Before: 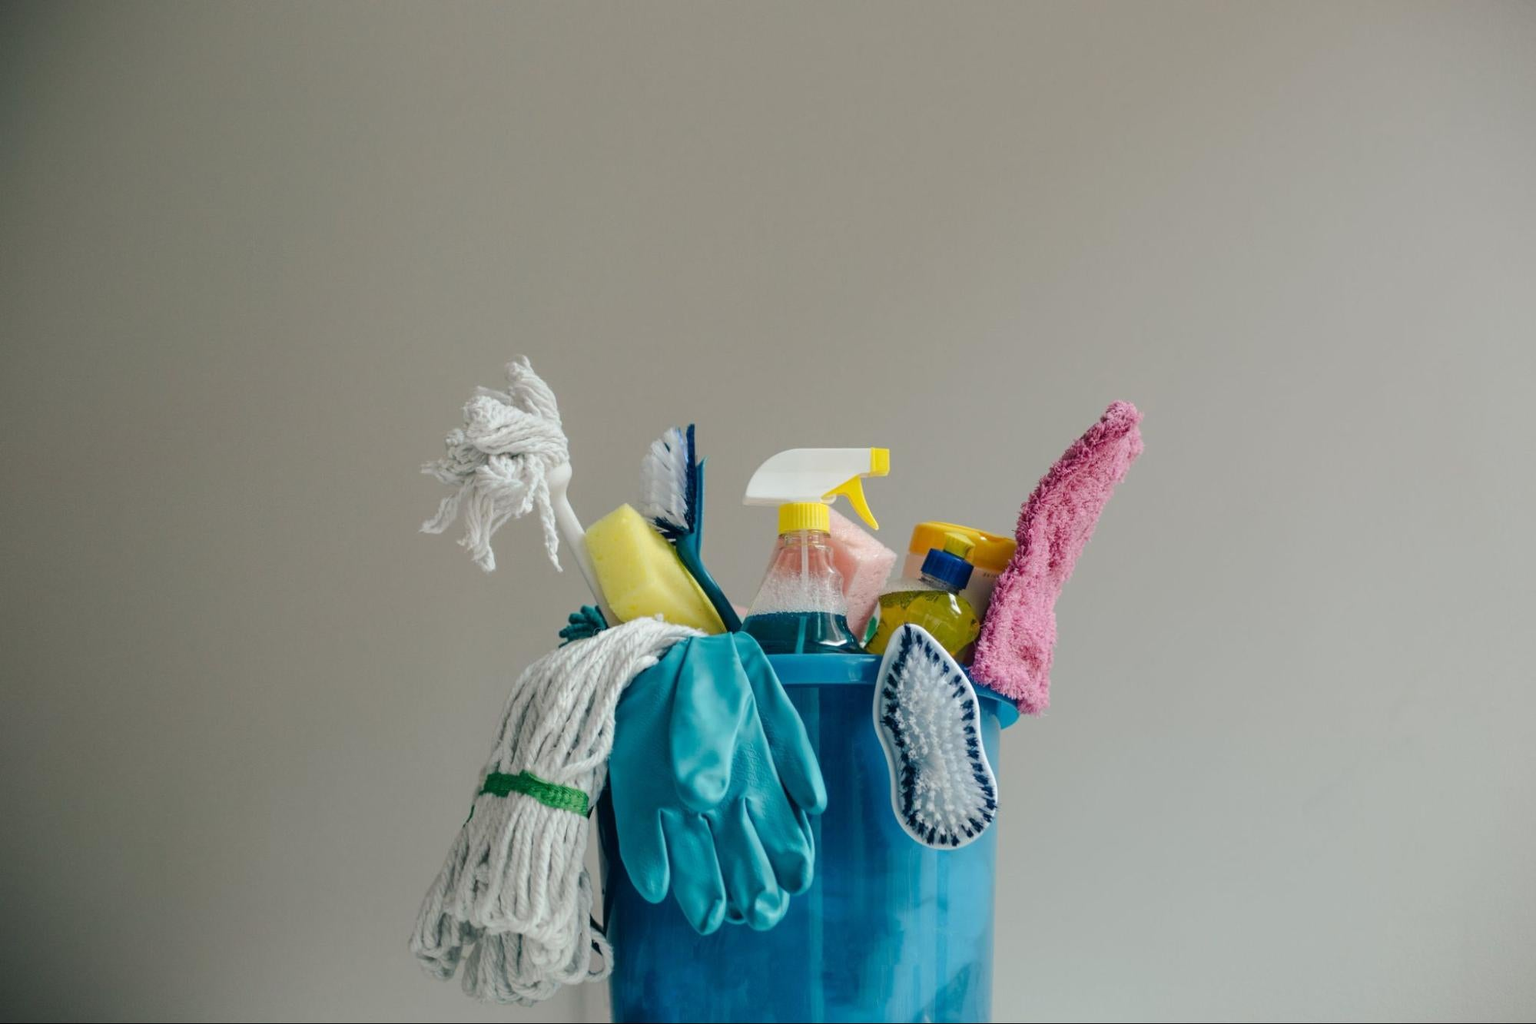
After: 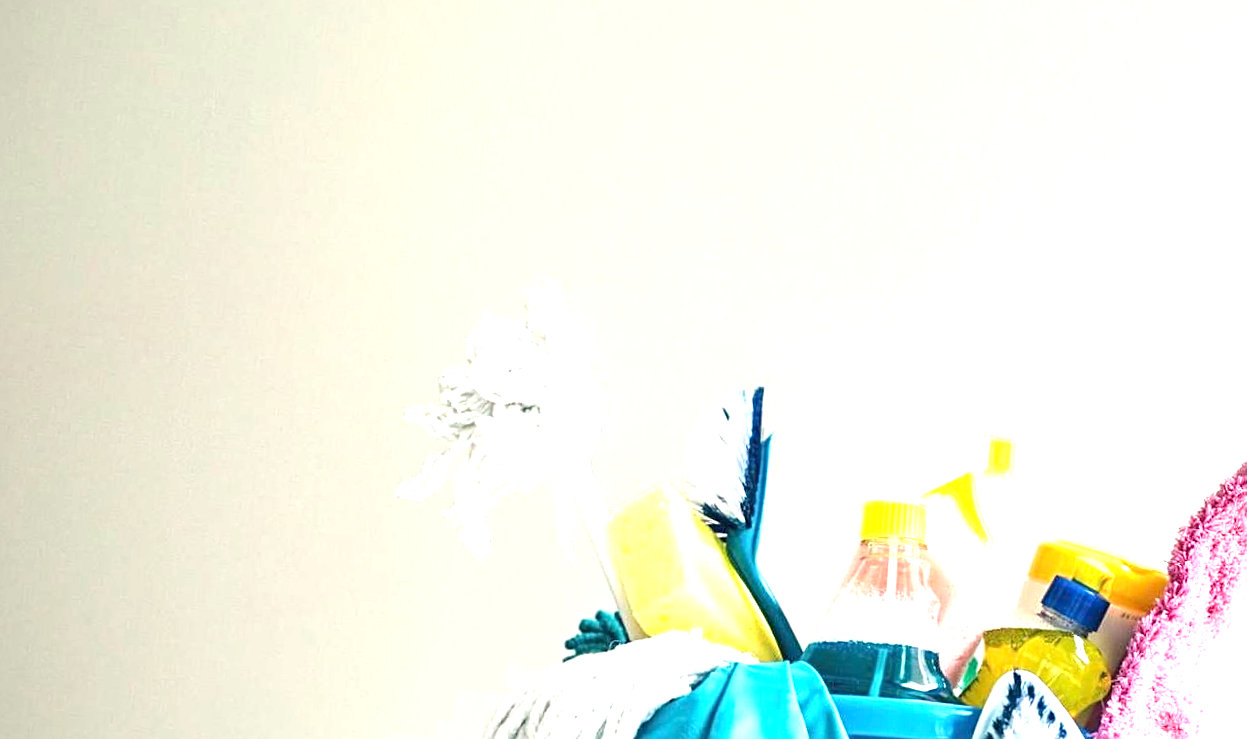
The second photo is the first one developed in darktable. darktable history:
exposure: exposure 2 EV, compensate highlight preservation false
crop and rotate: angle -4.99°, left 2.122%, top 6.945%, right 27.566%, bottom 30.519%
sharpen: on, module defaults
